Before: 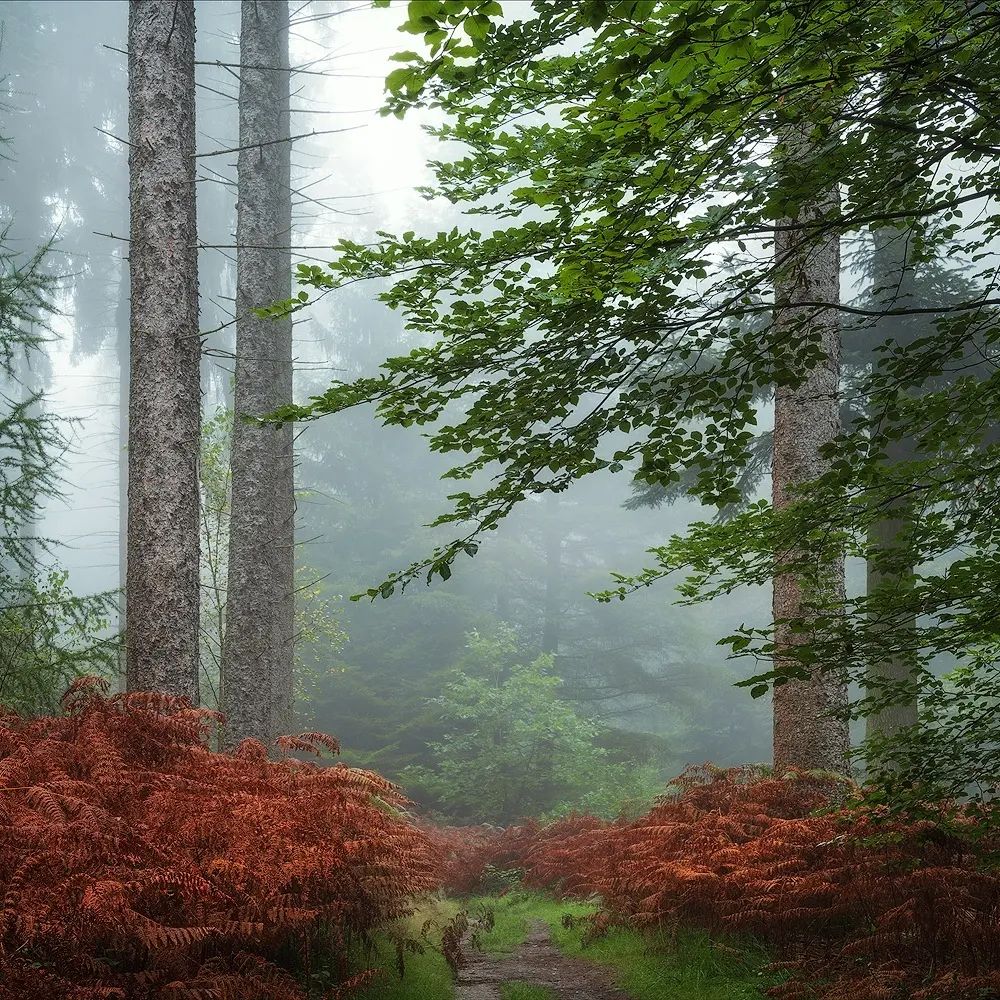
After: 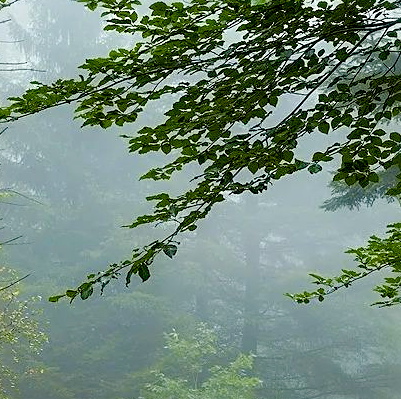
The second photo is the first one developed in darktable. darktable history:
crop: left 30.128%, top 29.981%, right 29.679%, bottom 30.073%
color balance rgb: global offset › luminance -0.859%, perceptual saturation grading › global saturation 25.726%, perceptual saturation grading › highlights -50.394%, perceptual saturation grading › shadows 30.403%, global vibrance 40.596%
sharpen: radius 2.485, amount 0.337
